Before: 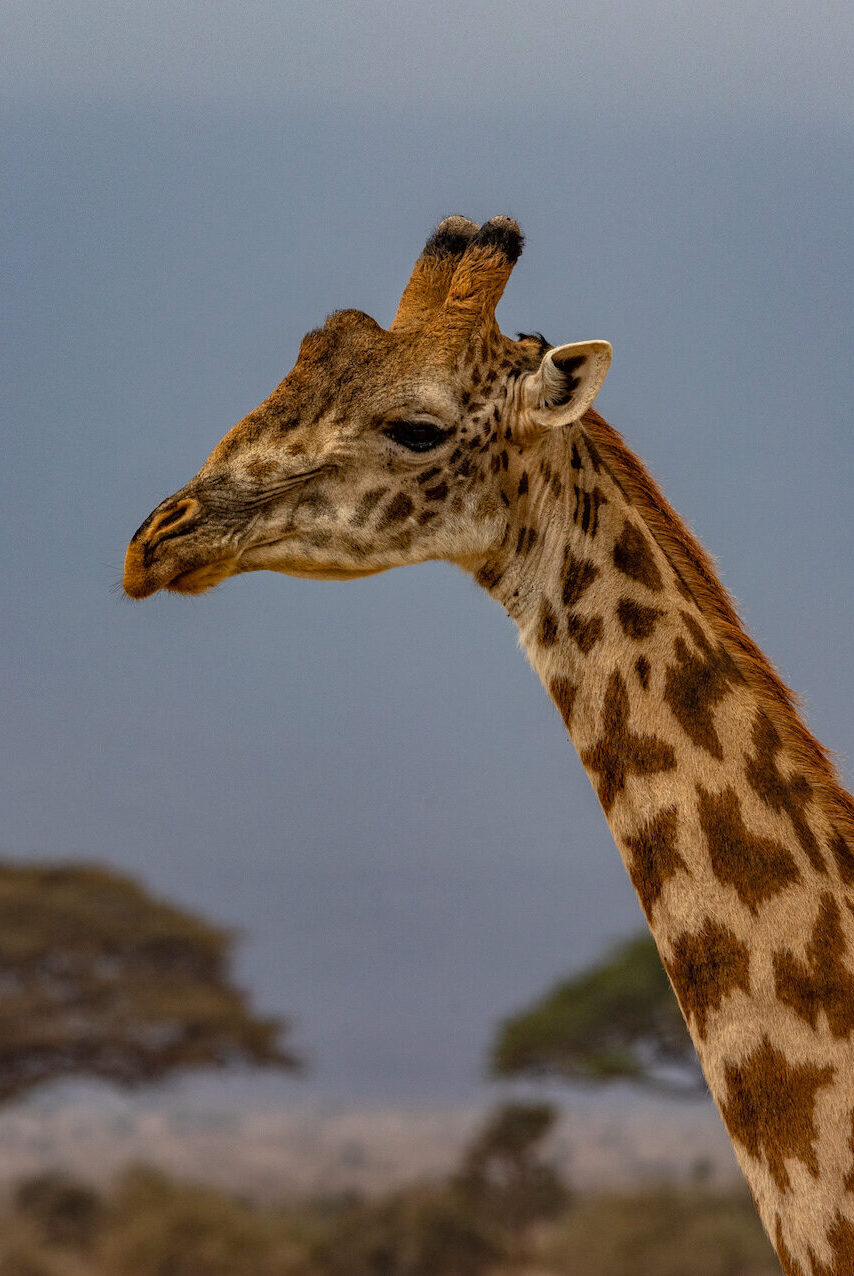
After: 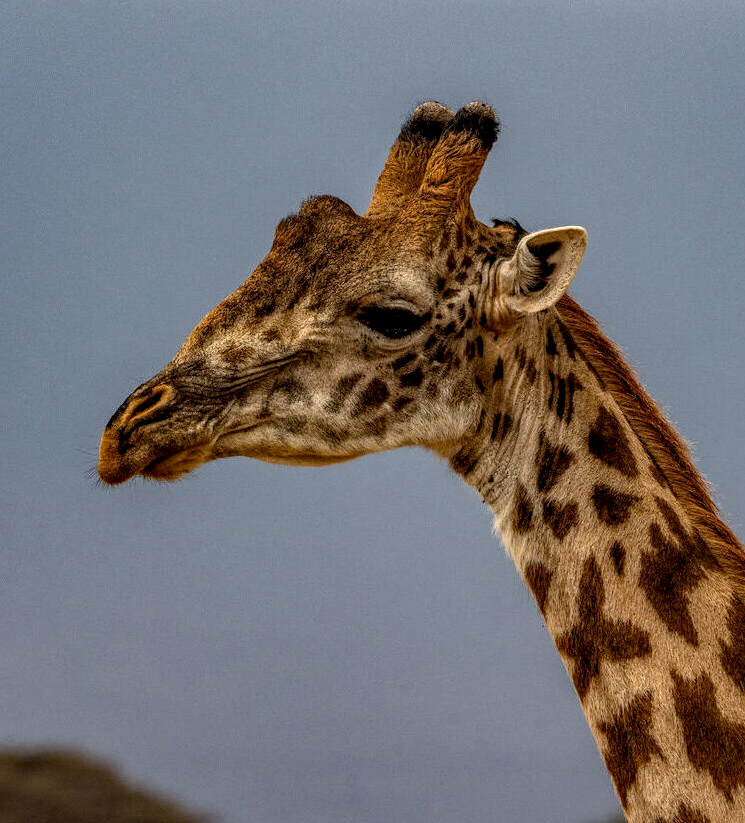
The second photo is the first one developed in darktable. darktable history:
bloom: size 3%, threshold 100%, strength 0%
local contrast: detail 150%
crop: left 3.015%, top 8.969%, right 9.647%, bottom 26.457%
